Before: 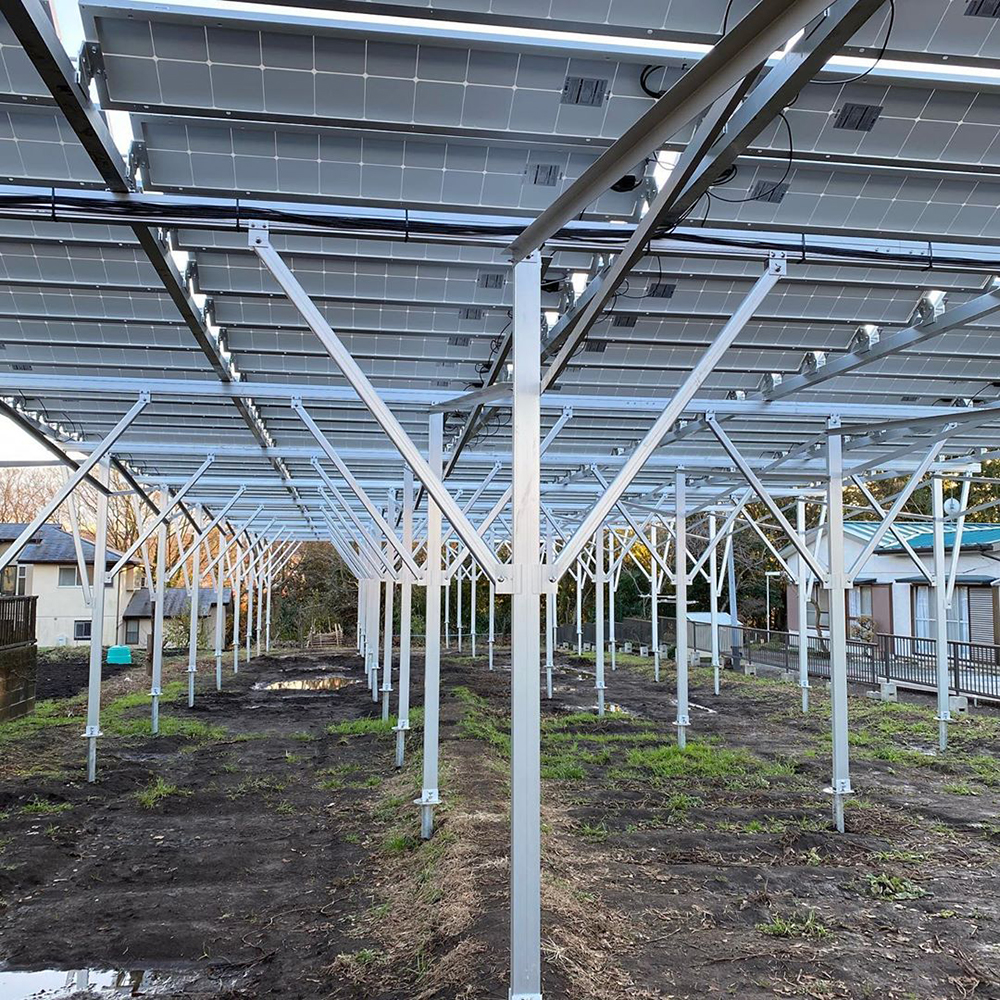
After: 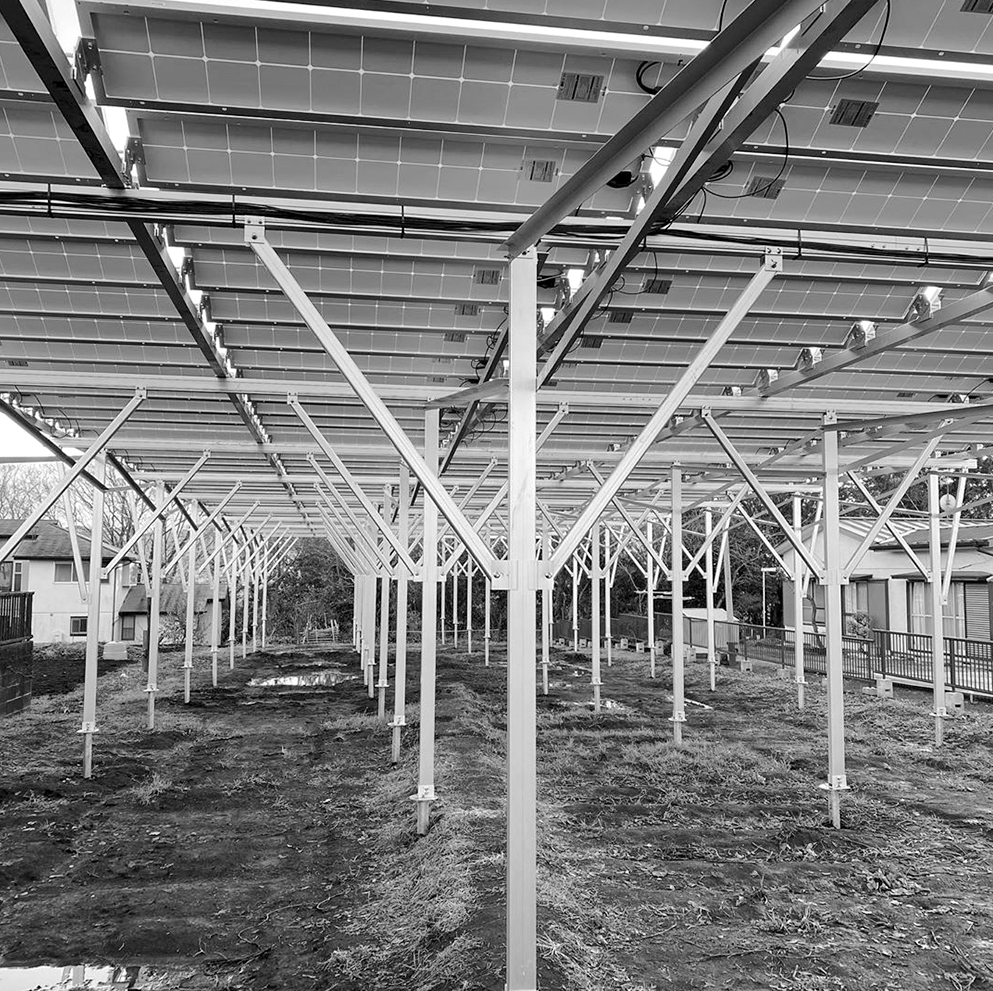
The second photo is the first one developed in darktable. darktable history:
local contrast: mode bilateral grid, contrast 20, coarseness 50, detail 130%, midtone range 0.2
color balance rgb: perceptual saturation grading › global saturation 25%, perceptual brilliance grading › mid-tones 10%, perceptual brilliance grading › shadows 15%, global vibrance 20%
exposure: compensate highlight preservation false
monochrome: on, module defaults
white balance: emerald 1
crop: left 0.434%, top 0.485%, right 0.244%, bottom 0.386%
